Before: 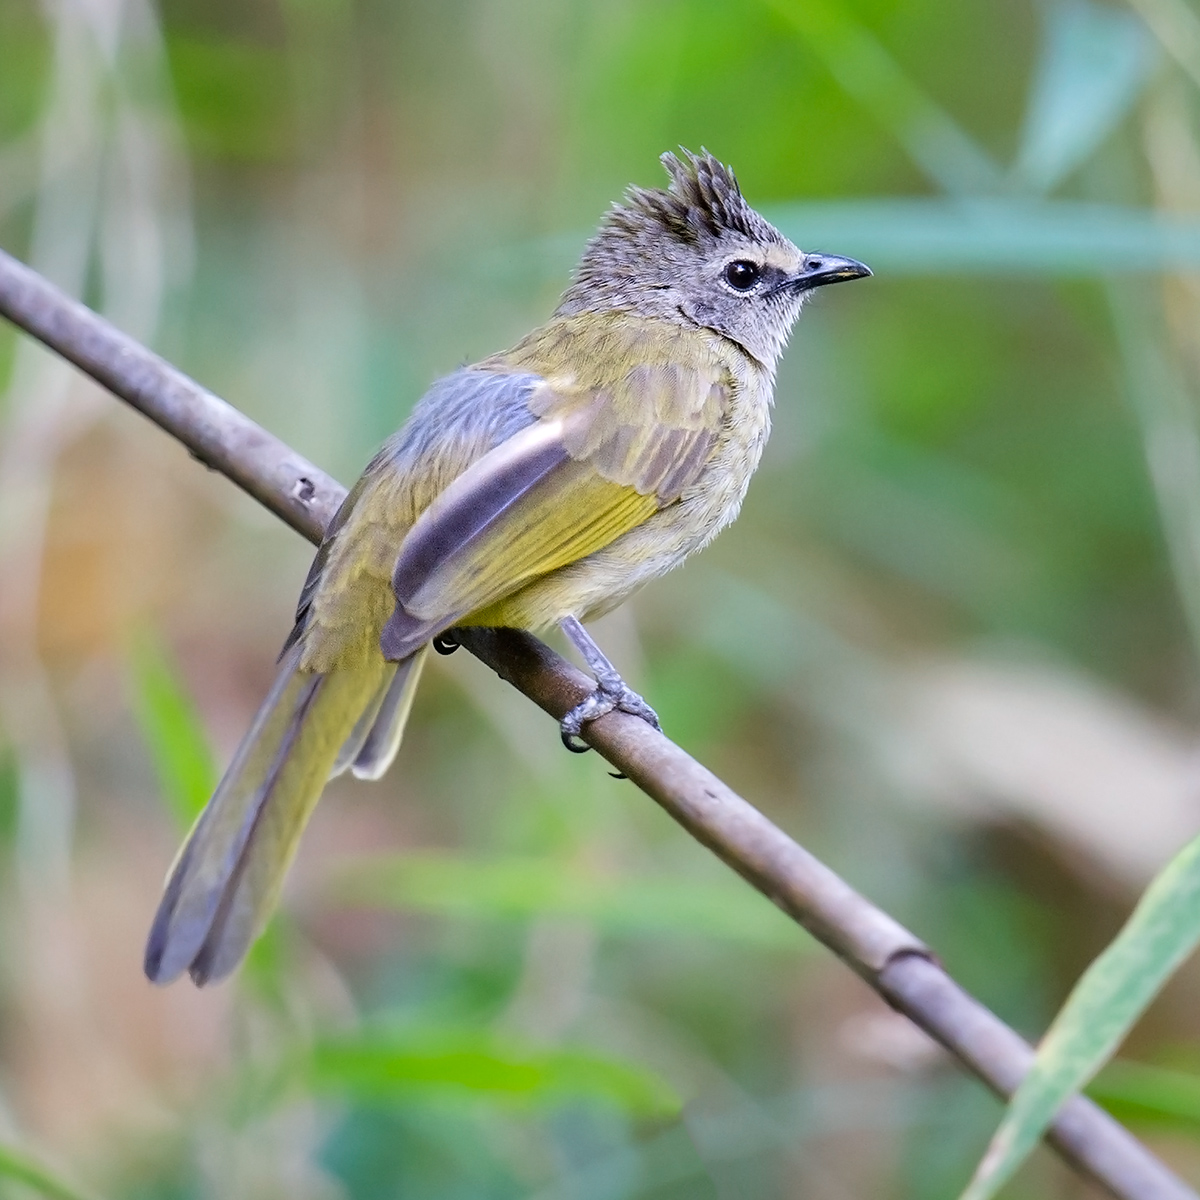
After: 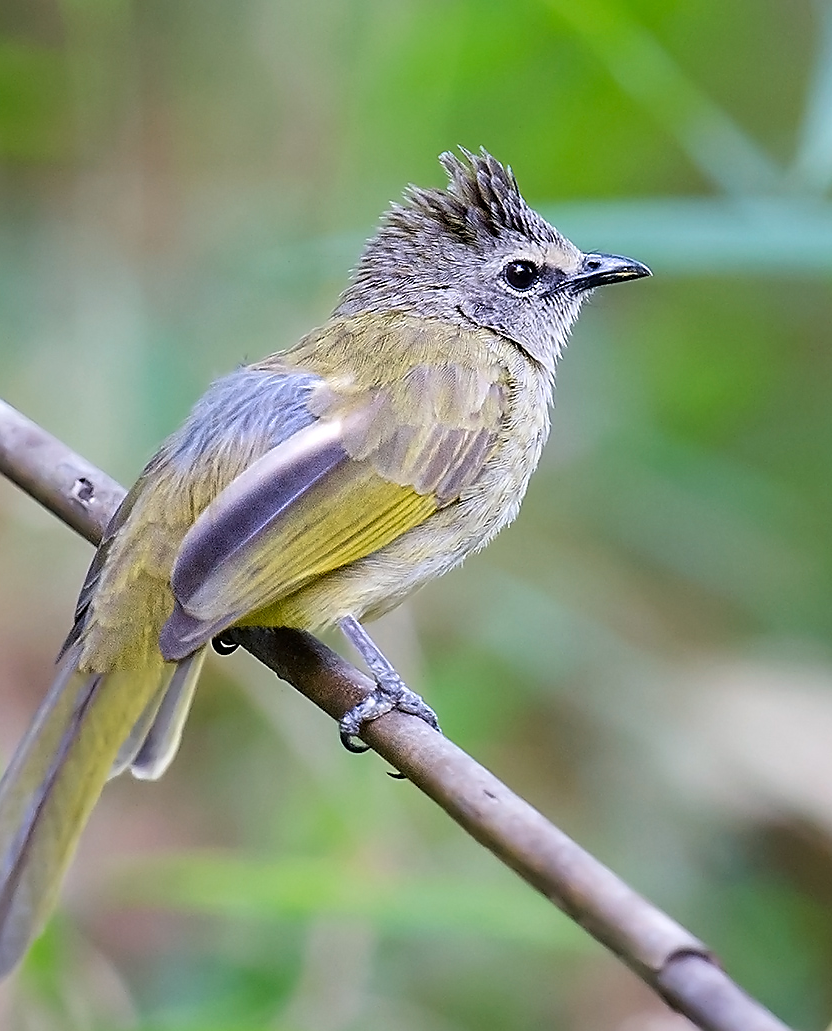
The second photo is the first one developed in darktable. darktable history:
crop: left 18.497%, right 12.09%, bottom 14.027%
sharpen: radius 1.348, amount 1.245, threshold 0.803
